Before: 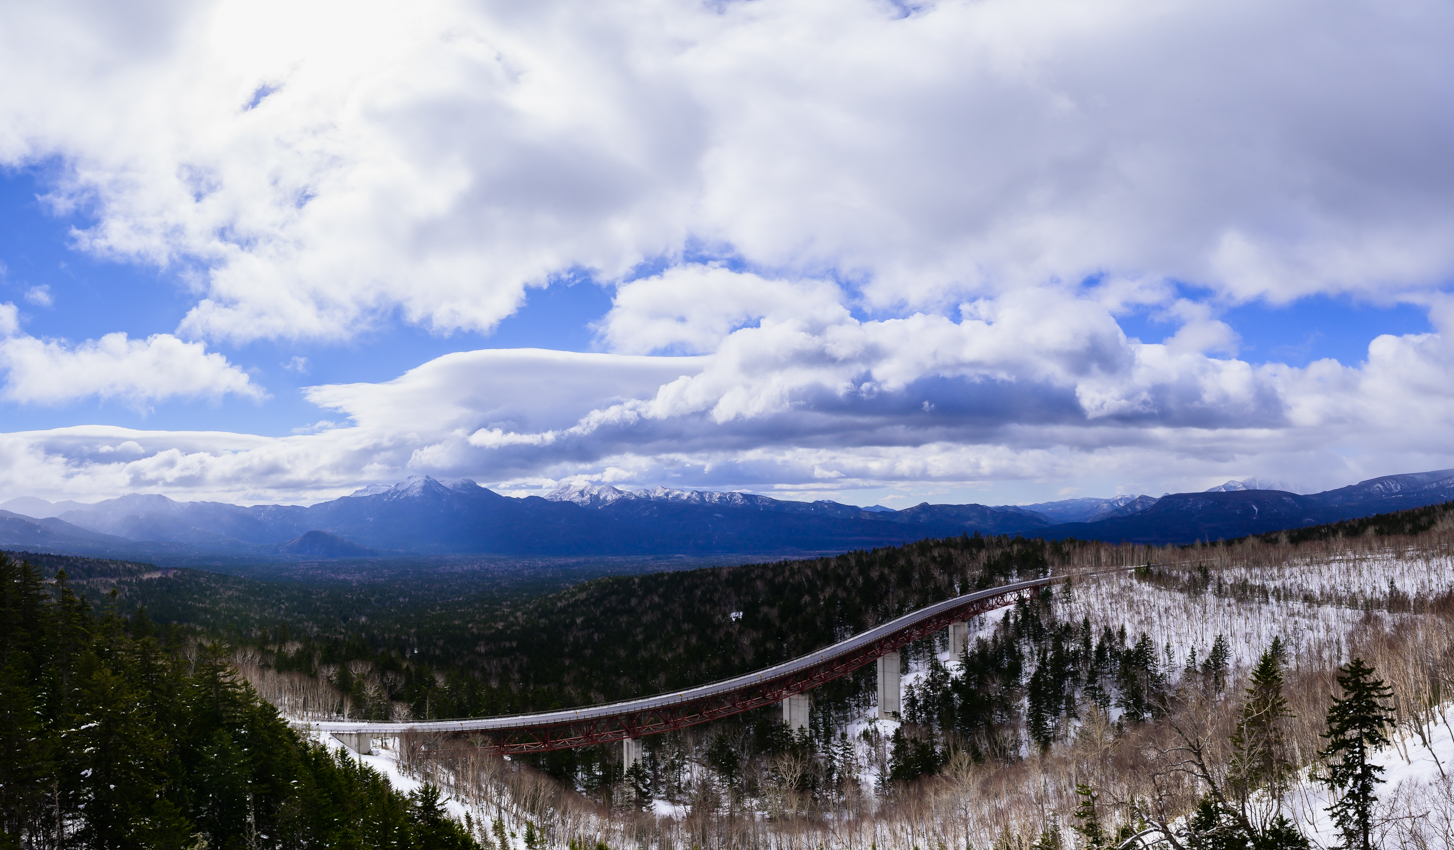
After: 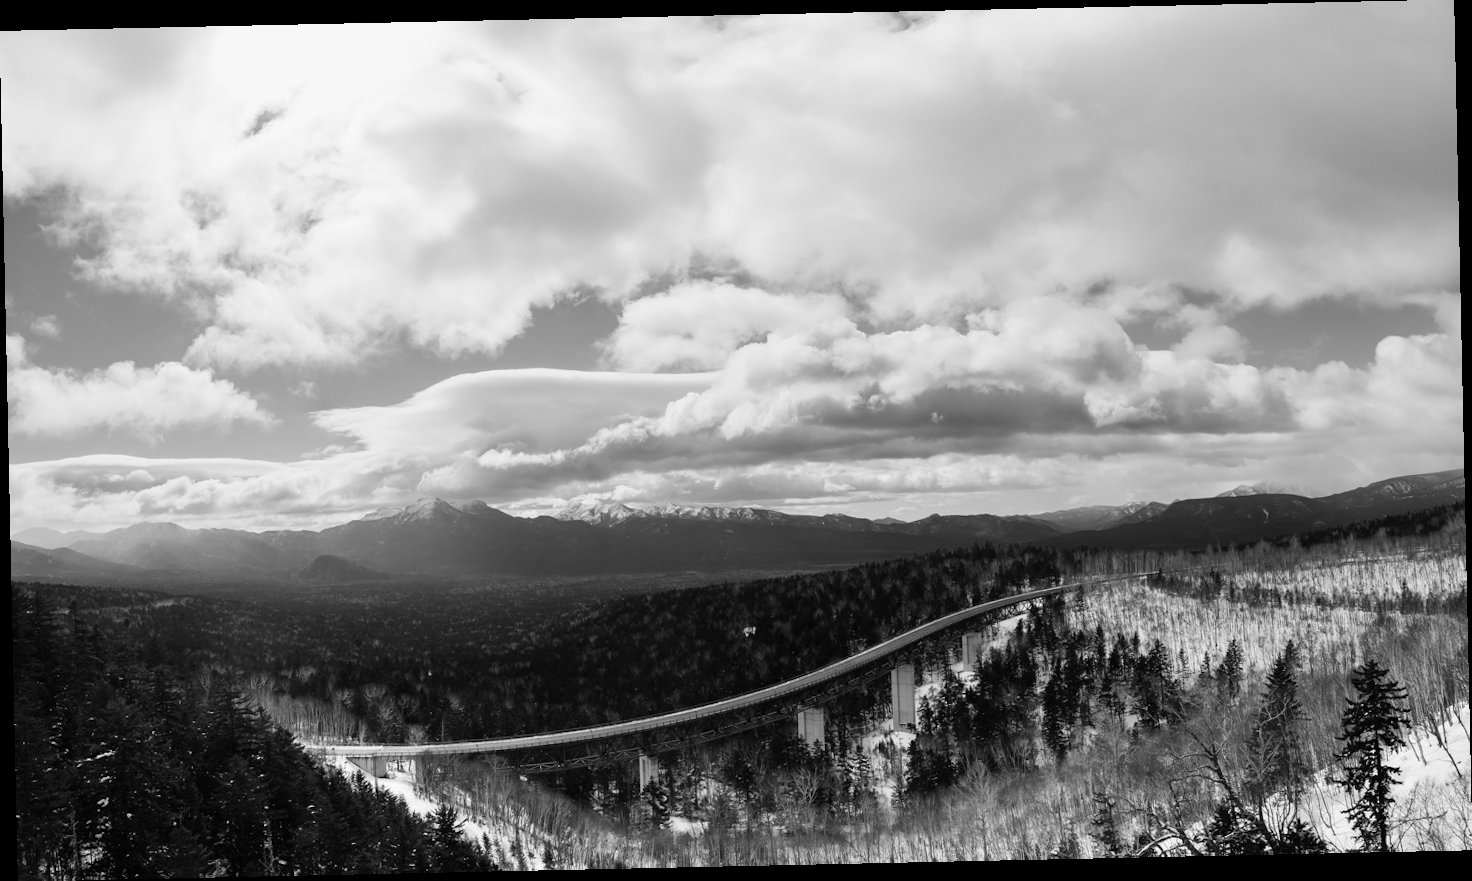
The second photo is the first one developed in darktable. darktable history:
rotate and perspective: rotation -1.24°, automatic cropping off
monochrome: on, module defaults
tone equalizer: on, module defaults
